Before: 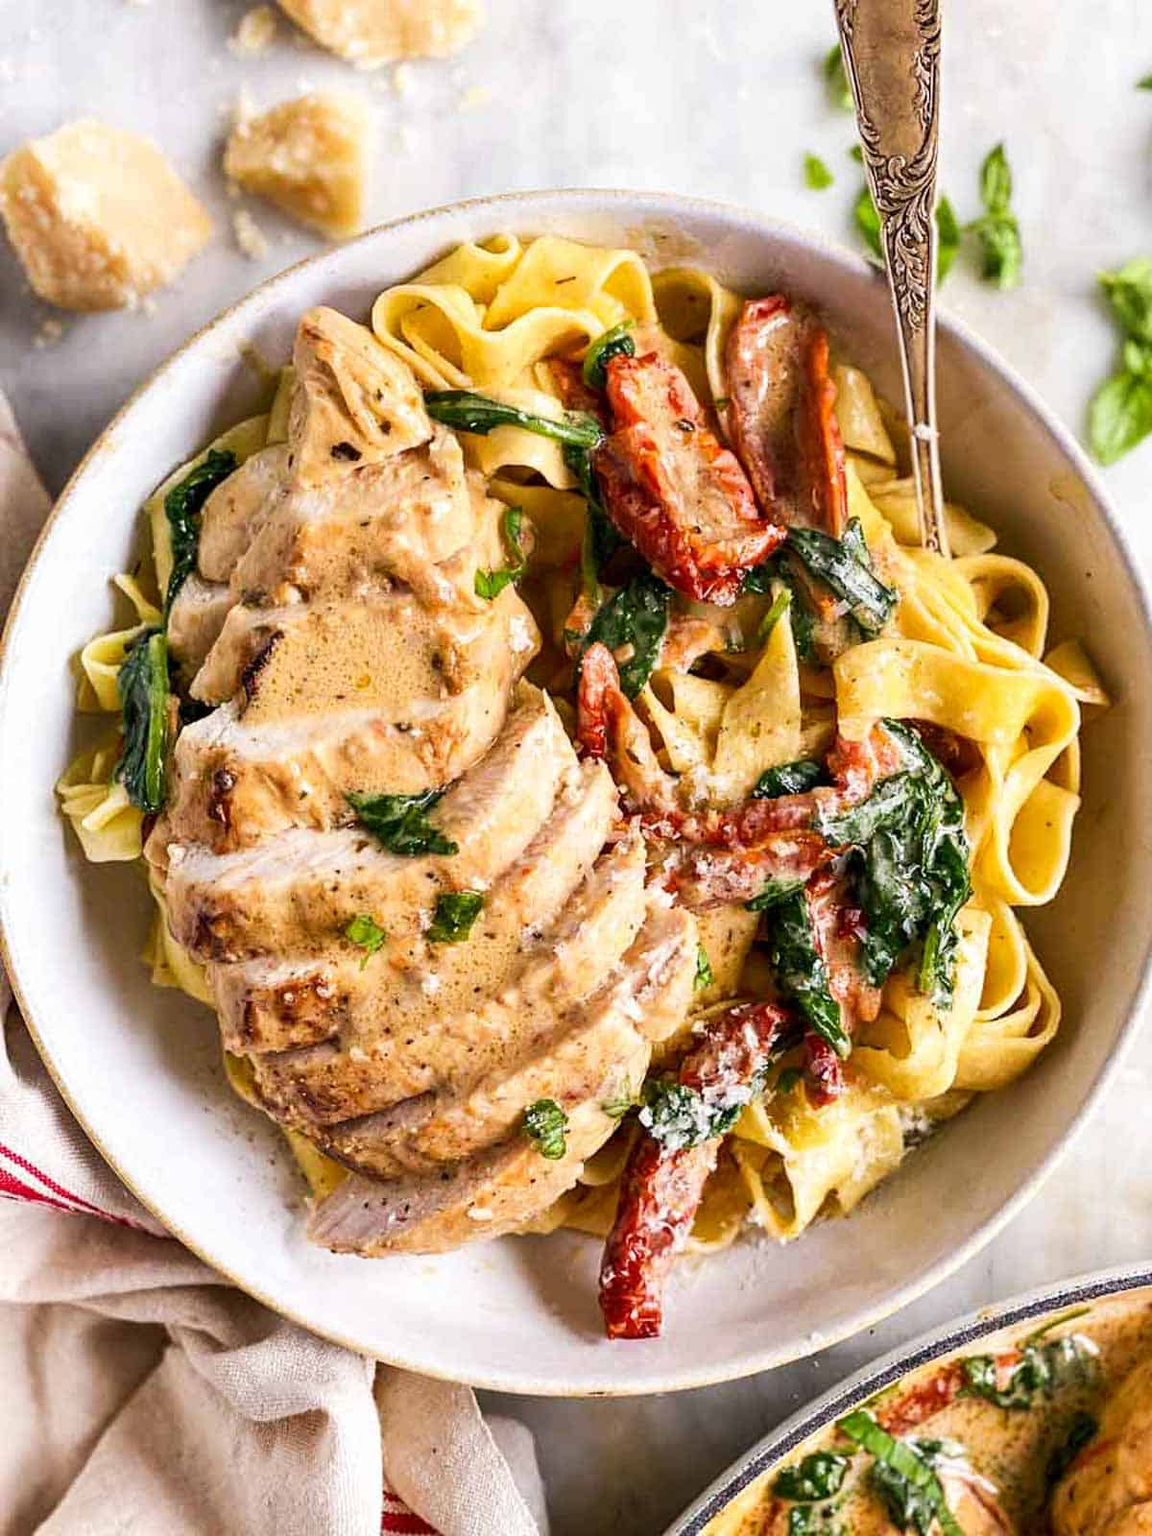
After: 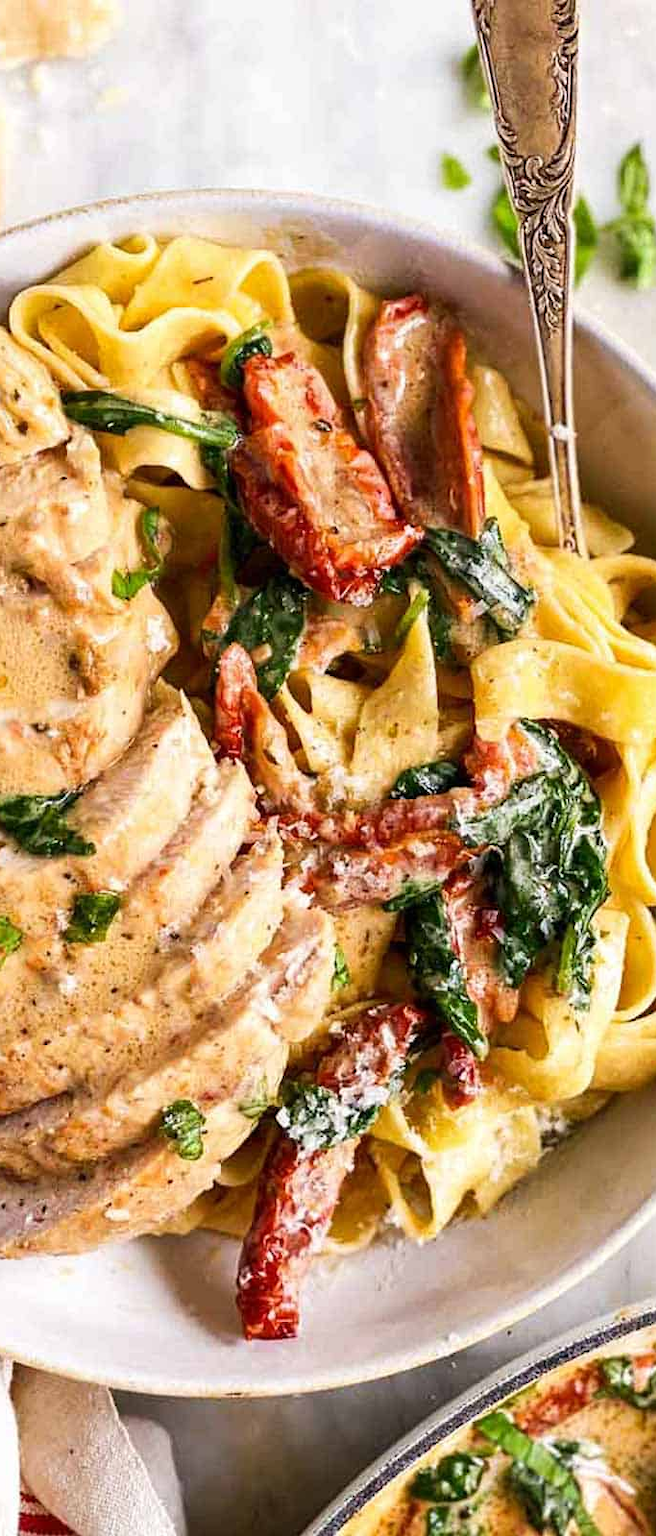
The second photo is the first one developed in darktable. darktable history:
crop: left 31.555%, top 0.016%, right 11.466%
